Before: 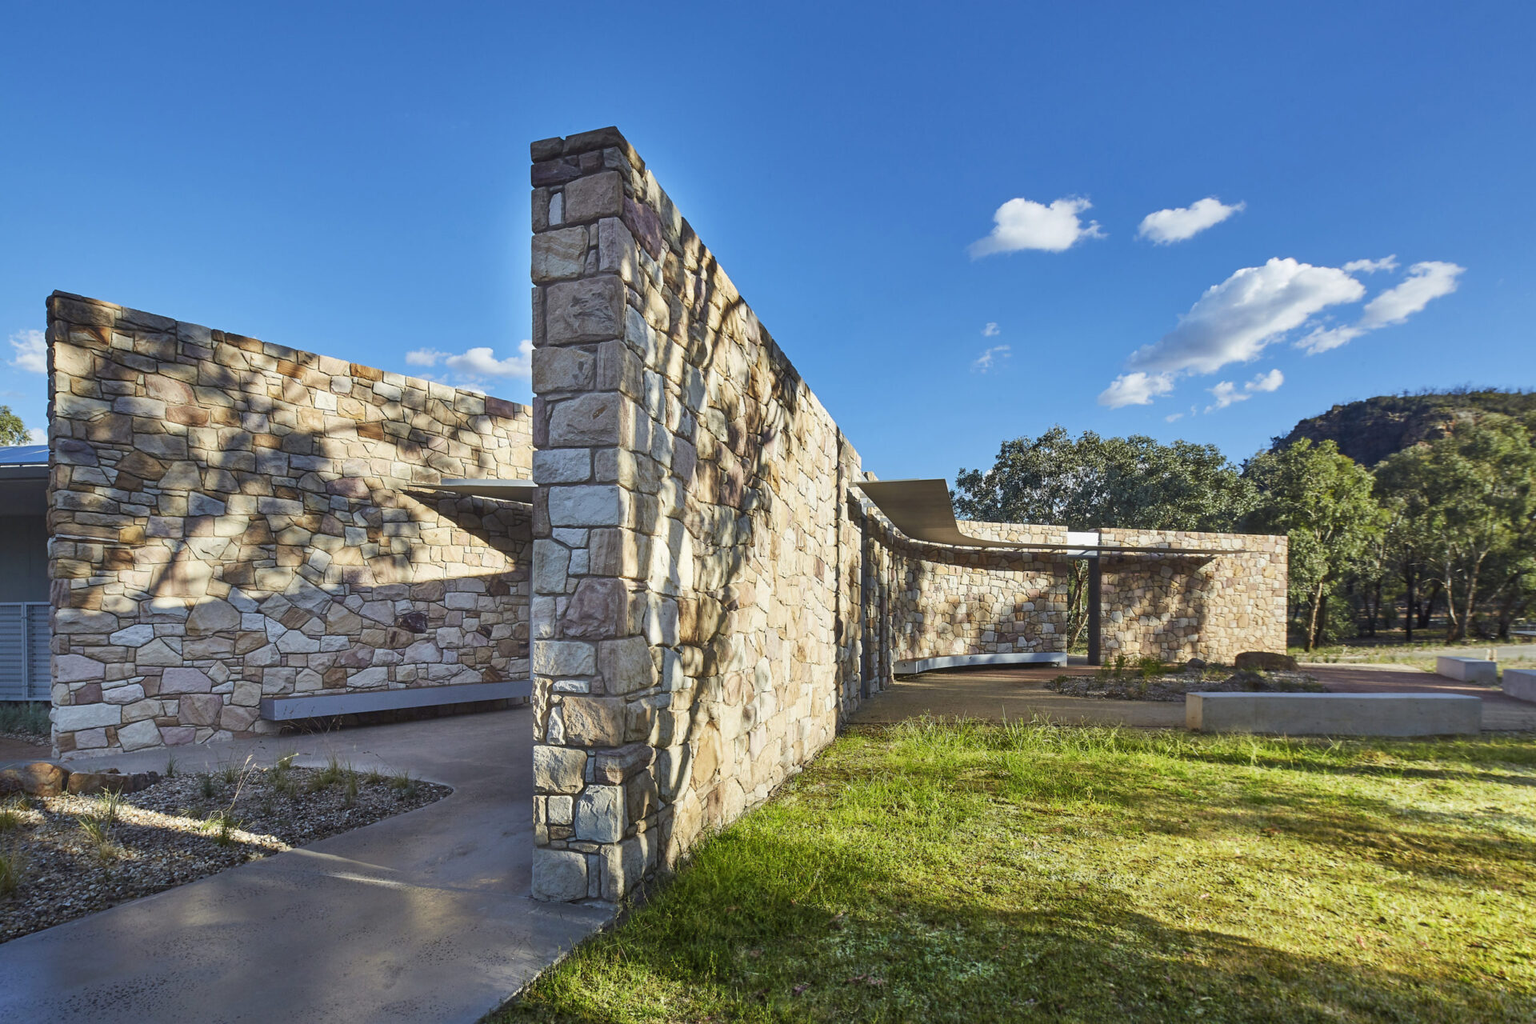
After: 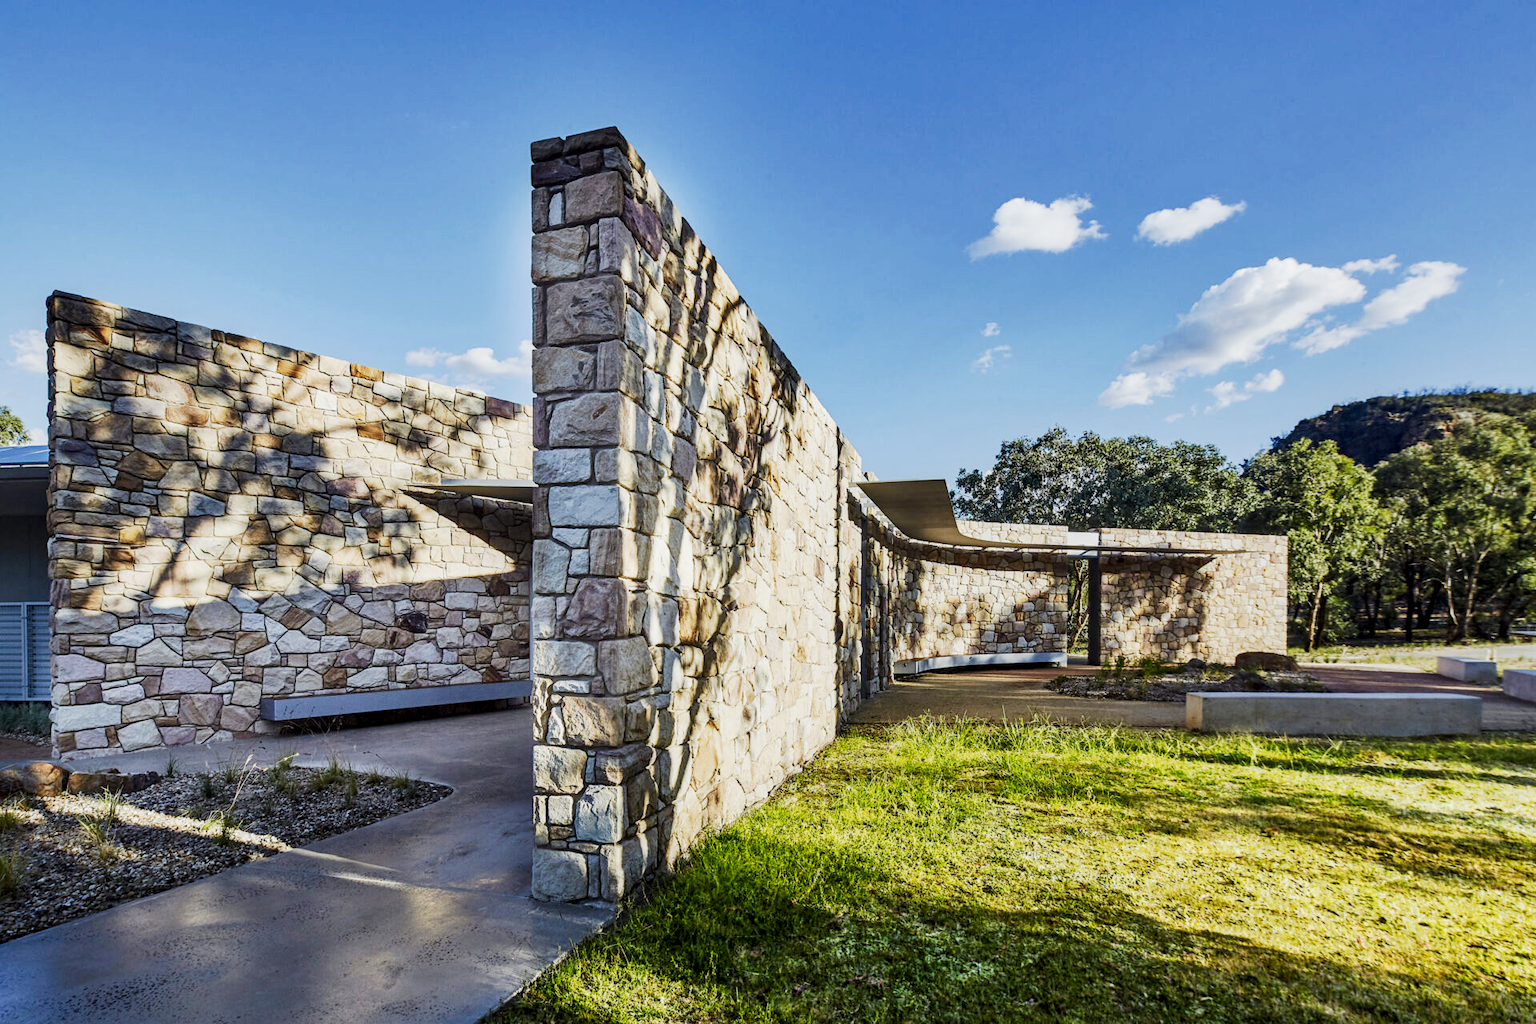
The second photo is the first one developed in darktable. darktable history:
tone curve: curves: ch0 [(0, 0.017) (0.091, 0.04) (0.296, 0.276) (0.439, 0.482) (0.64, 0.729) (0.785, 0.817) (0.995, 0.917)]; ch1 [(0, 0) (0.384, 0.365) (0.463, 0.447) (0.486, 0.474) (0.503, 0.497) (0.526, 0.52) (0.555, 0.564) (0.578, 0.589) (0.638, 0.66) (0.766, 0.773) (1, 1)]; ch2 [(0, 0) (0.374, 0.344) (0.446, 0.443) (0.501, 0.509) (0.528, 0.522) (0.569, 0.593) (0.61, 0.646) (0.666, 0.688) (1, 1)], preserve colors none
local contrast: highlights 29%, shadows 76%, midtone range 0.745
